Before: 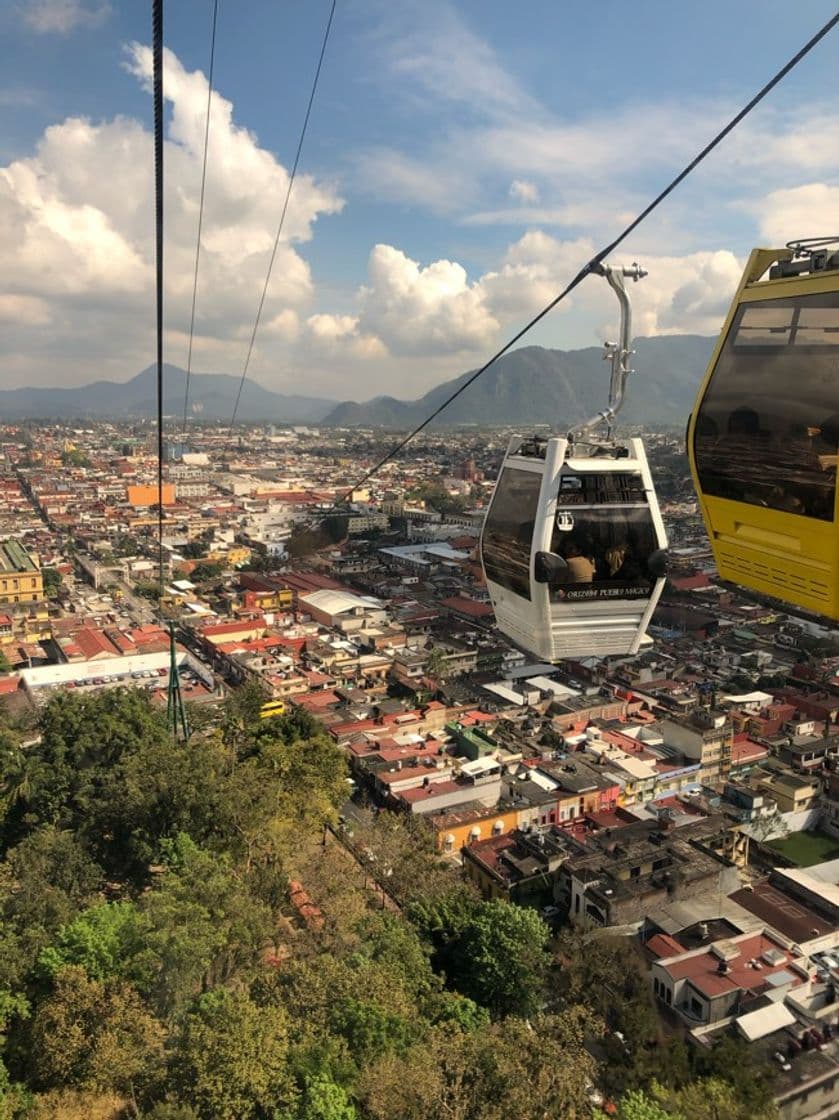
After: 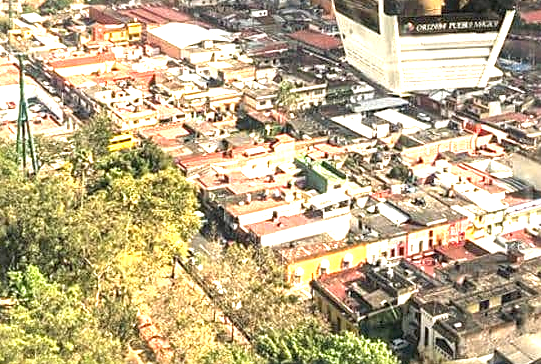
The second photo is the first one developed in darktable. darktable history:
local contrast: detail 114%
crop: left 18.107%, top 50.635%, right 17.328%, bottom 16.834%
sharpen: on, module defaults
exposure: black level correction 0, exposure 2.152 EV, compensate highlight preservation false
